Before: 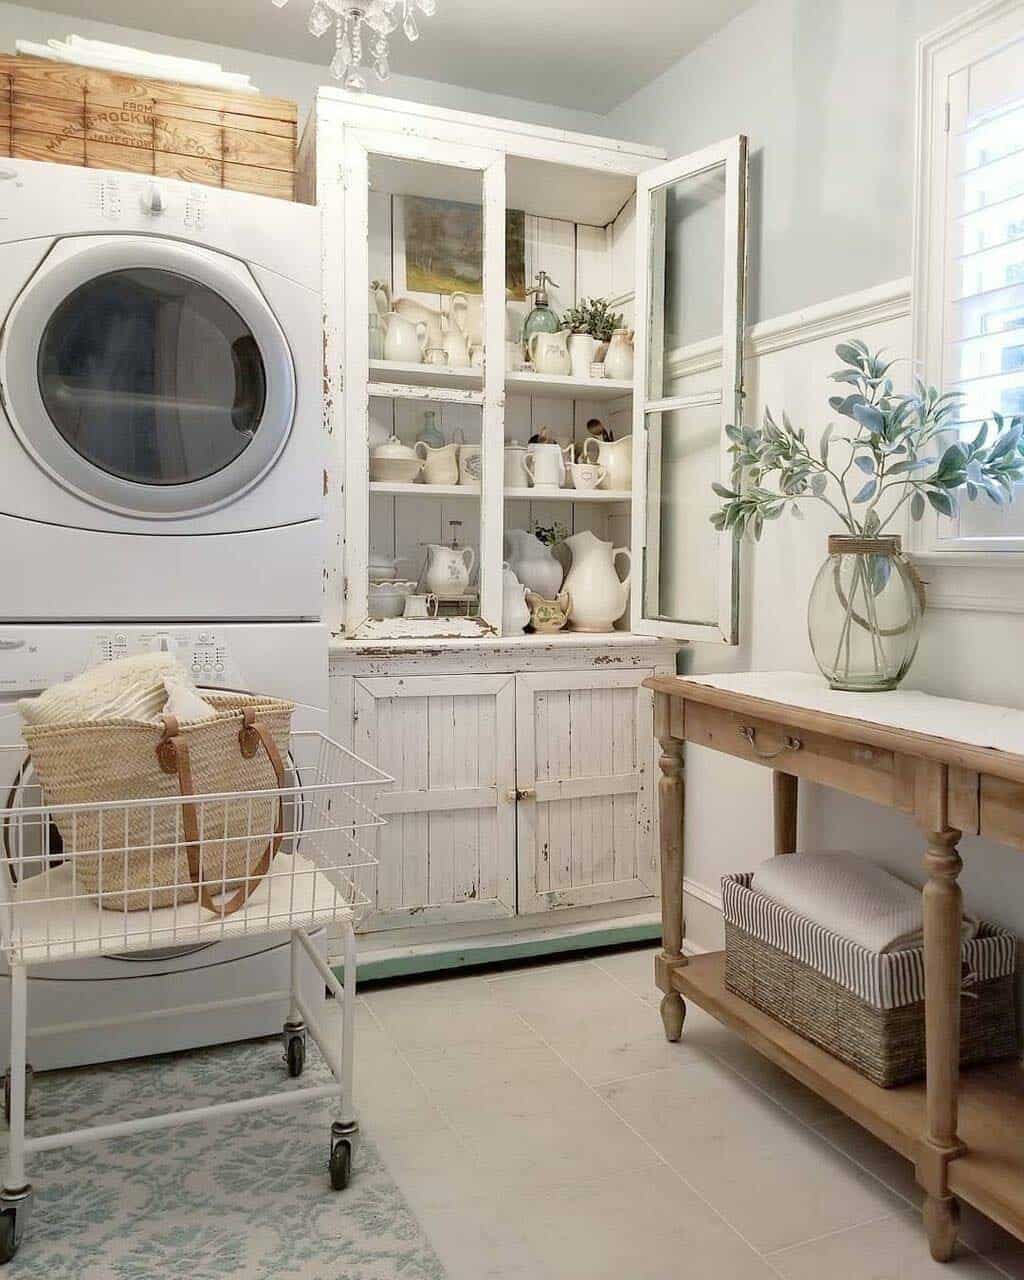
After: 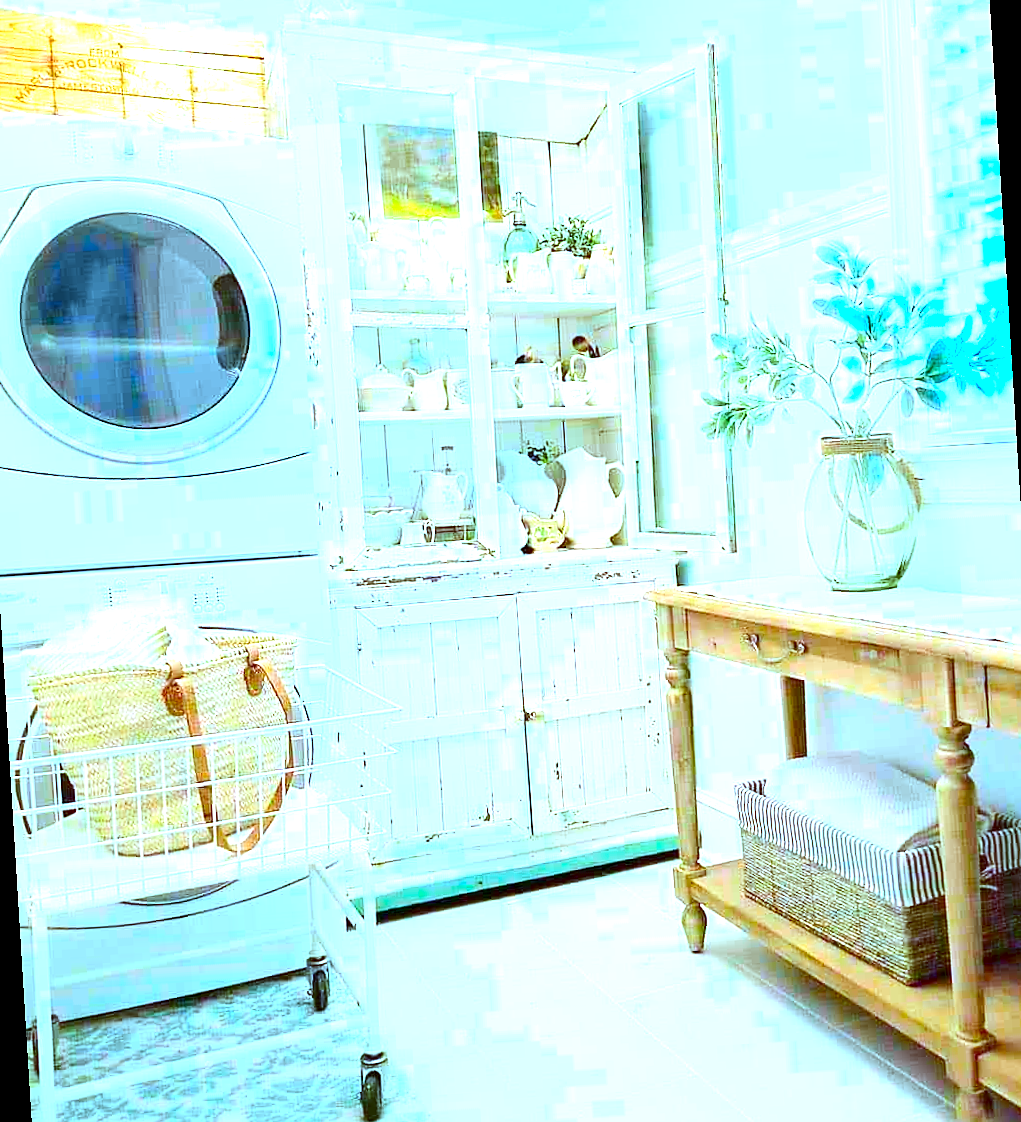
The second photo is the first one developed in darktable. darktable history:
sharpen: radius 1.559, amount 0.373, threshold 1.271
exposure: exposure 2 EV, compensate exposure bias true, compensate highlight preservation false
color correction: highlights a* -10.77, highlights b* 9.8, saturation 1.72
white balance: red 0.871, blue 1.249
contrast brightness saturation: contrast 0.15, brightness -0.01, saturation 0.1
rotate and perspective: rotation -3.52°, crop left 0.036, crop right 0.964, crop top 0.081, crop bottom 0.919
